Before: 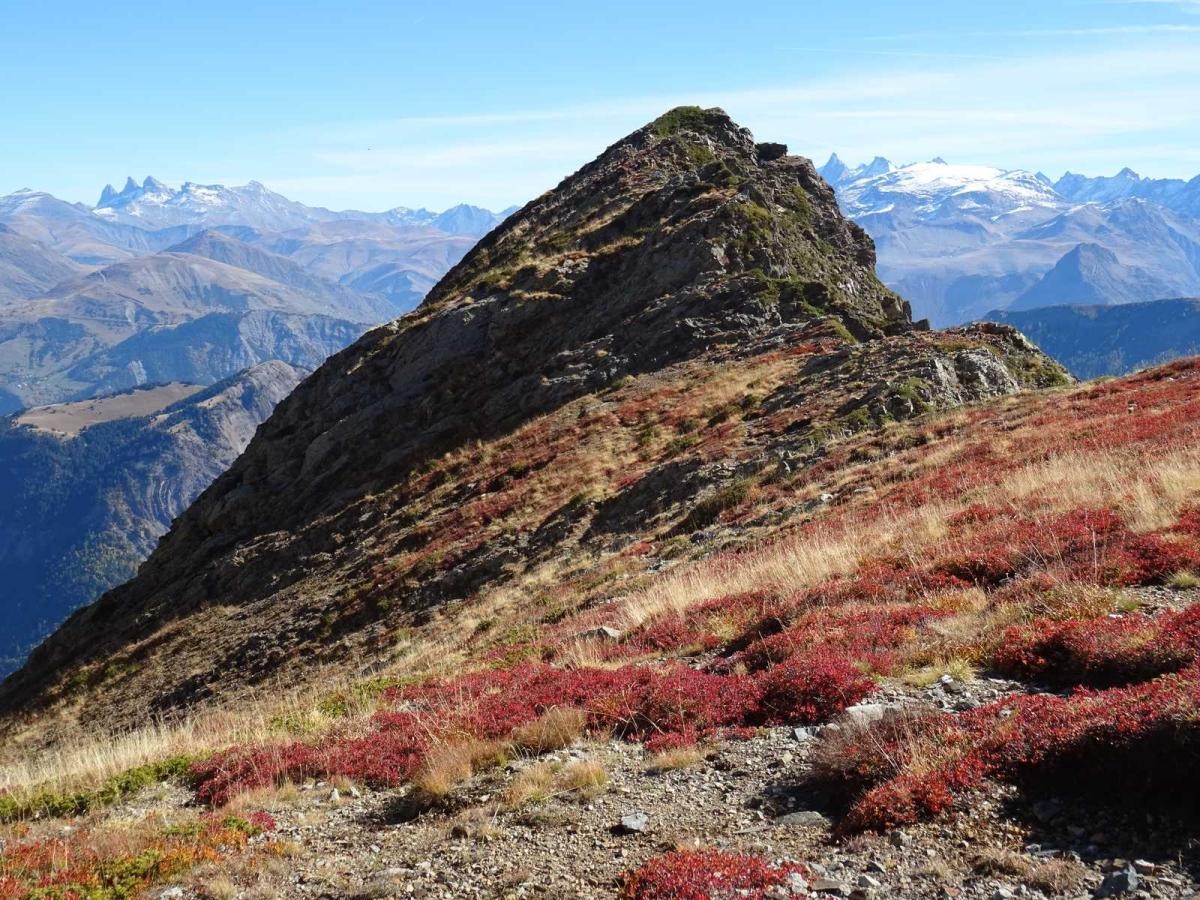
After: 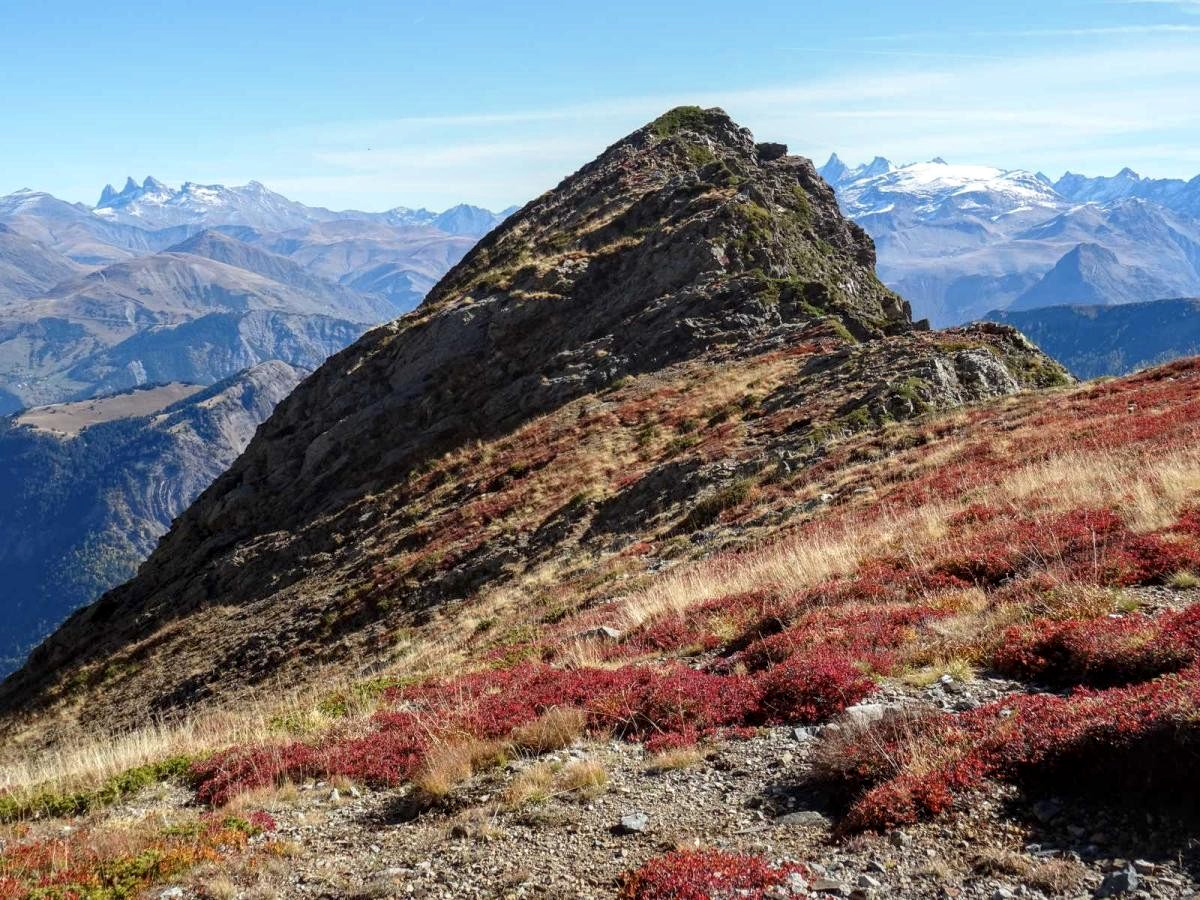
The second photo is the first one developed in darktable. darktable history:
local contrast: on, module defaults
exposure: exposure -0.04 EV, compensate exposure bias true, compensate highlight preservation false
